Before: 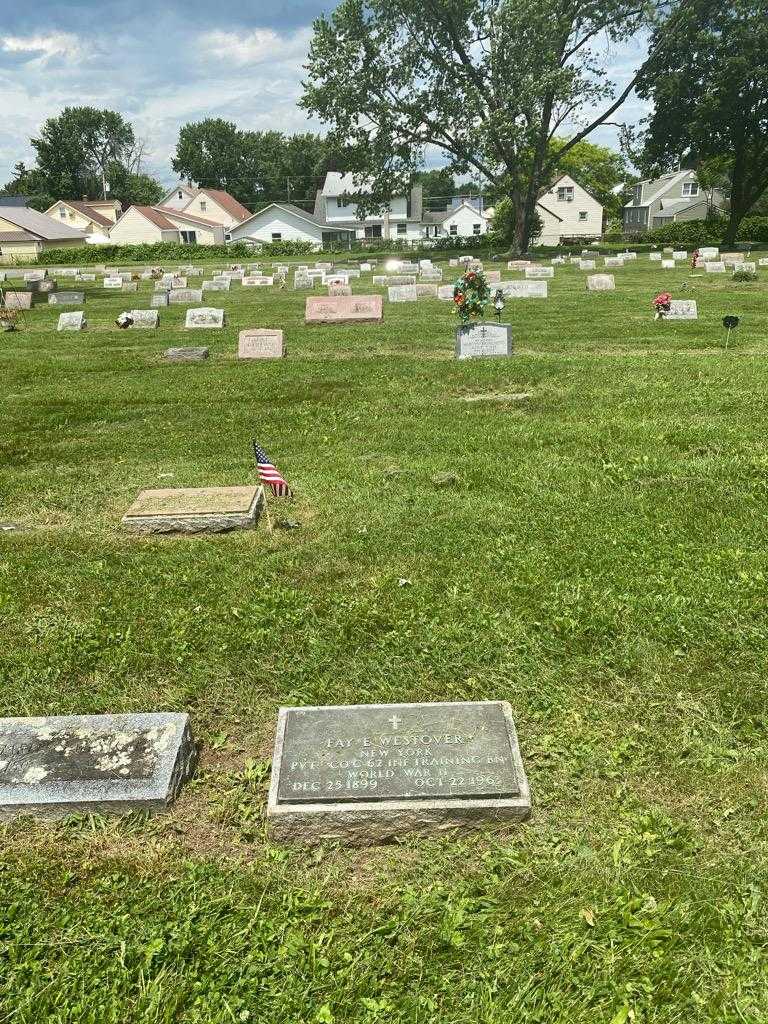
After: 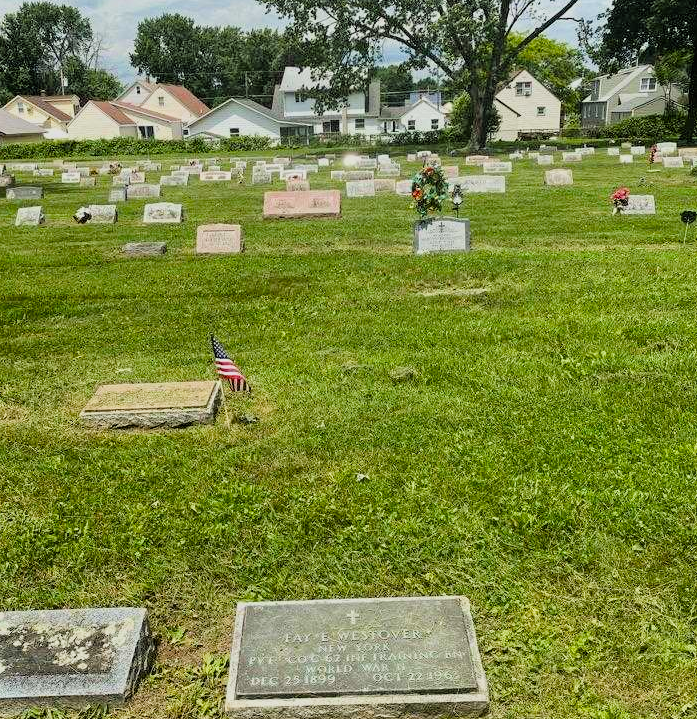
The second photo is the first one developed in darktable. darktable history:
crop: left 5.596%, top 10.314%, right 3.534%, bottom 19.395%
filmic rgb: black relative exposure -7.75 EV, white relative exposure 4.4 EV, threshold 3 EV, target black luminance 0%, hardness 3.76, latitude 50.51%, contrast 1.074, highlights saturation mix 10%, shadows ↔ highlights balance -0.22%, color science v4 (2020), enable highlight reconstruction true
